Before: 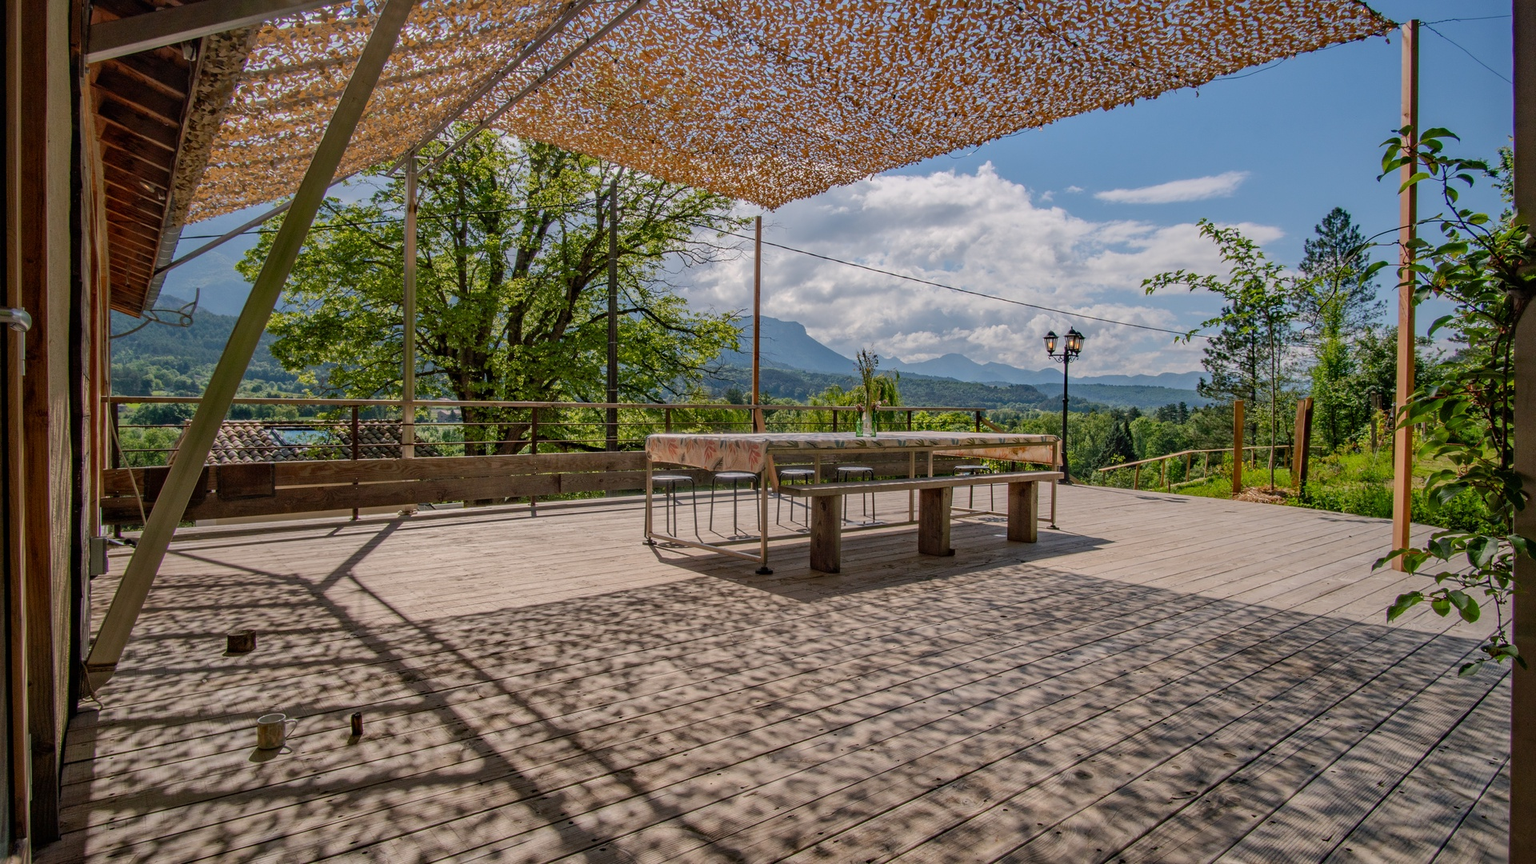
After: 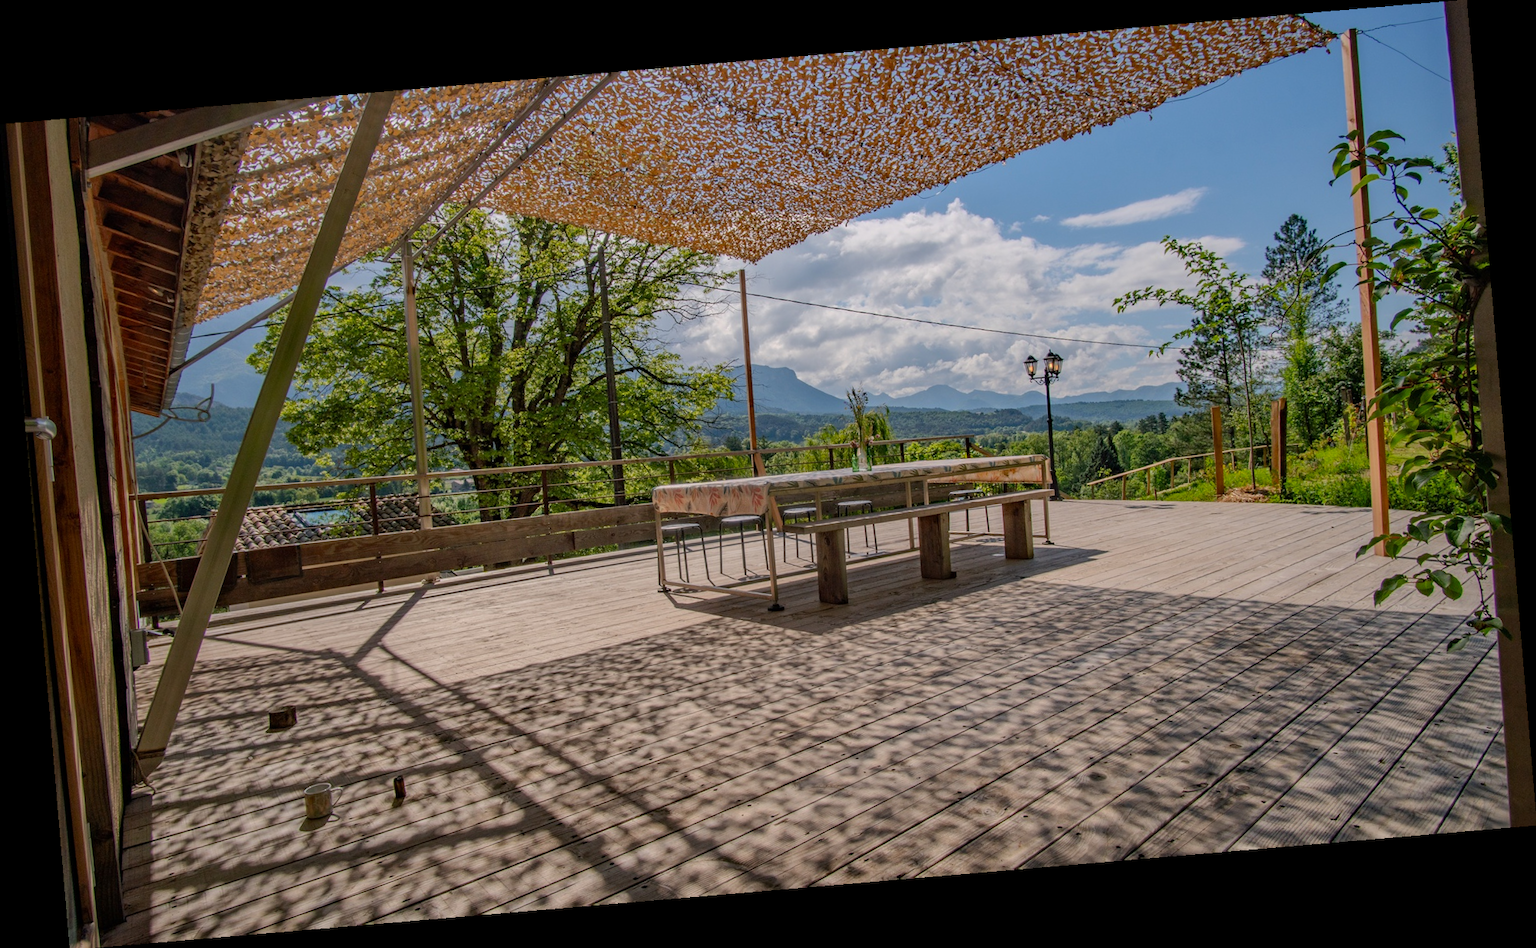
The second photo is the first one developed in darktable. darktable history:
rotate and perspective: rotation -4.86°, automatic cropping off
vibrance: on, module defaults
